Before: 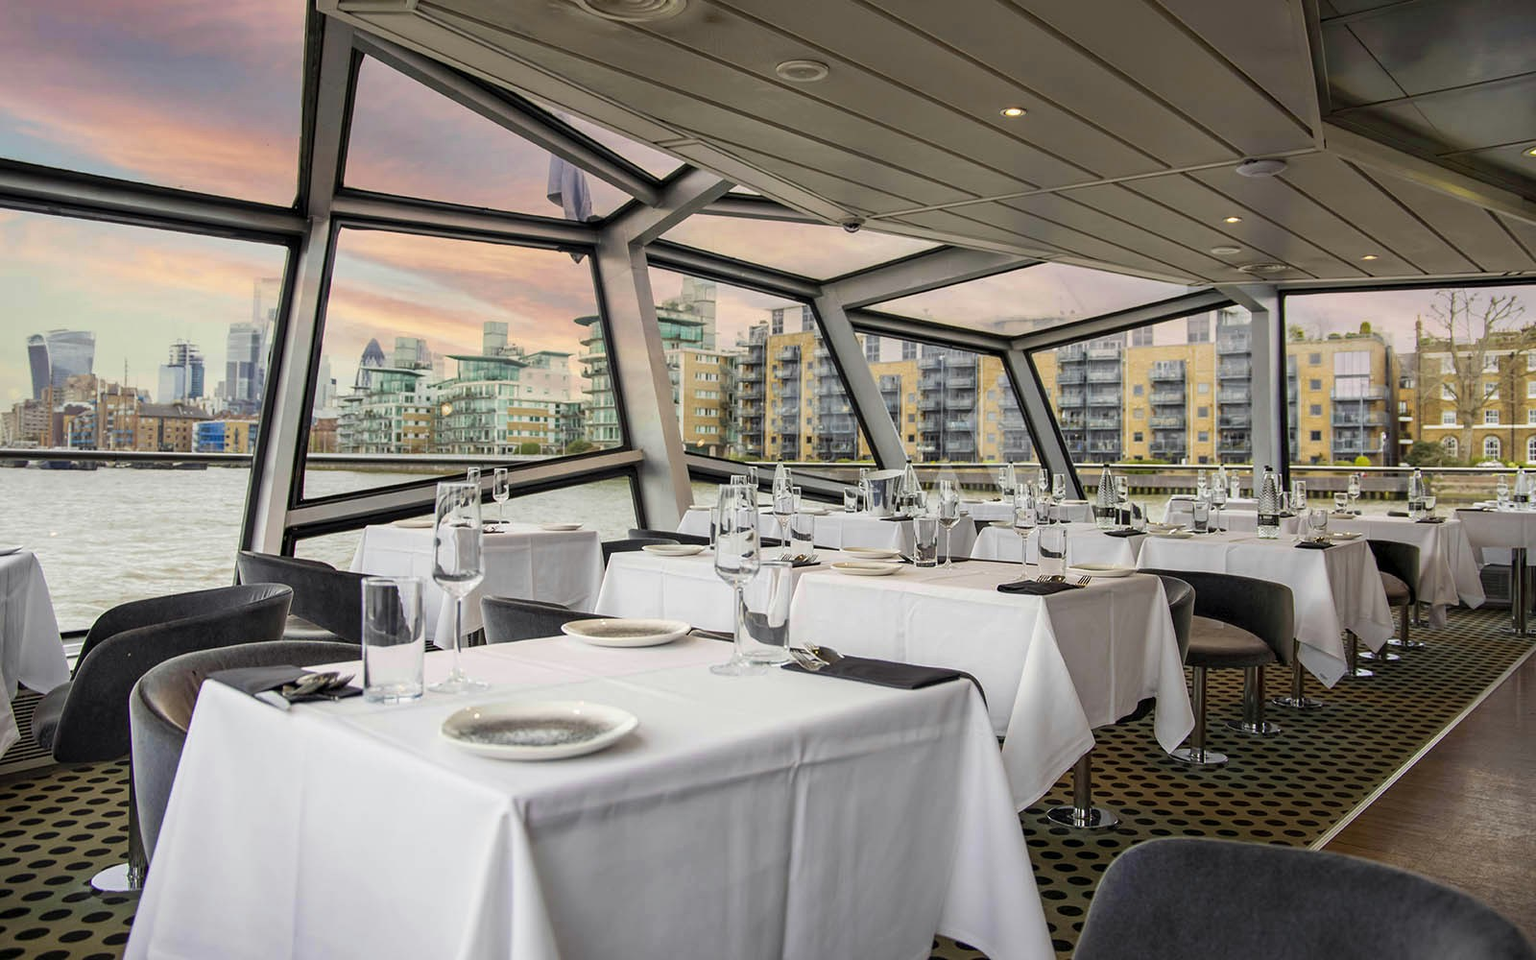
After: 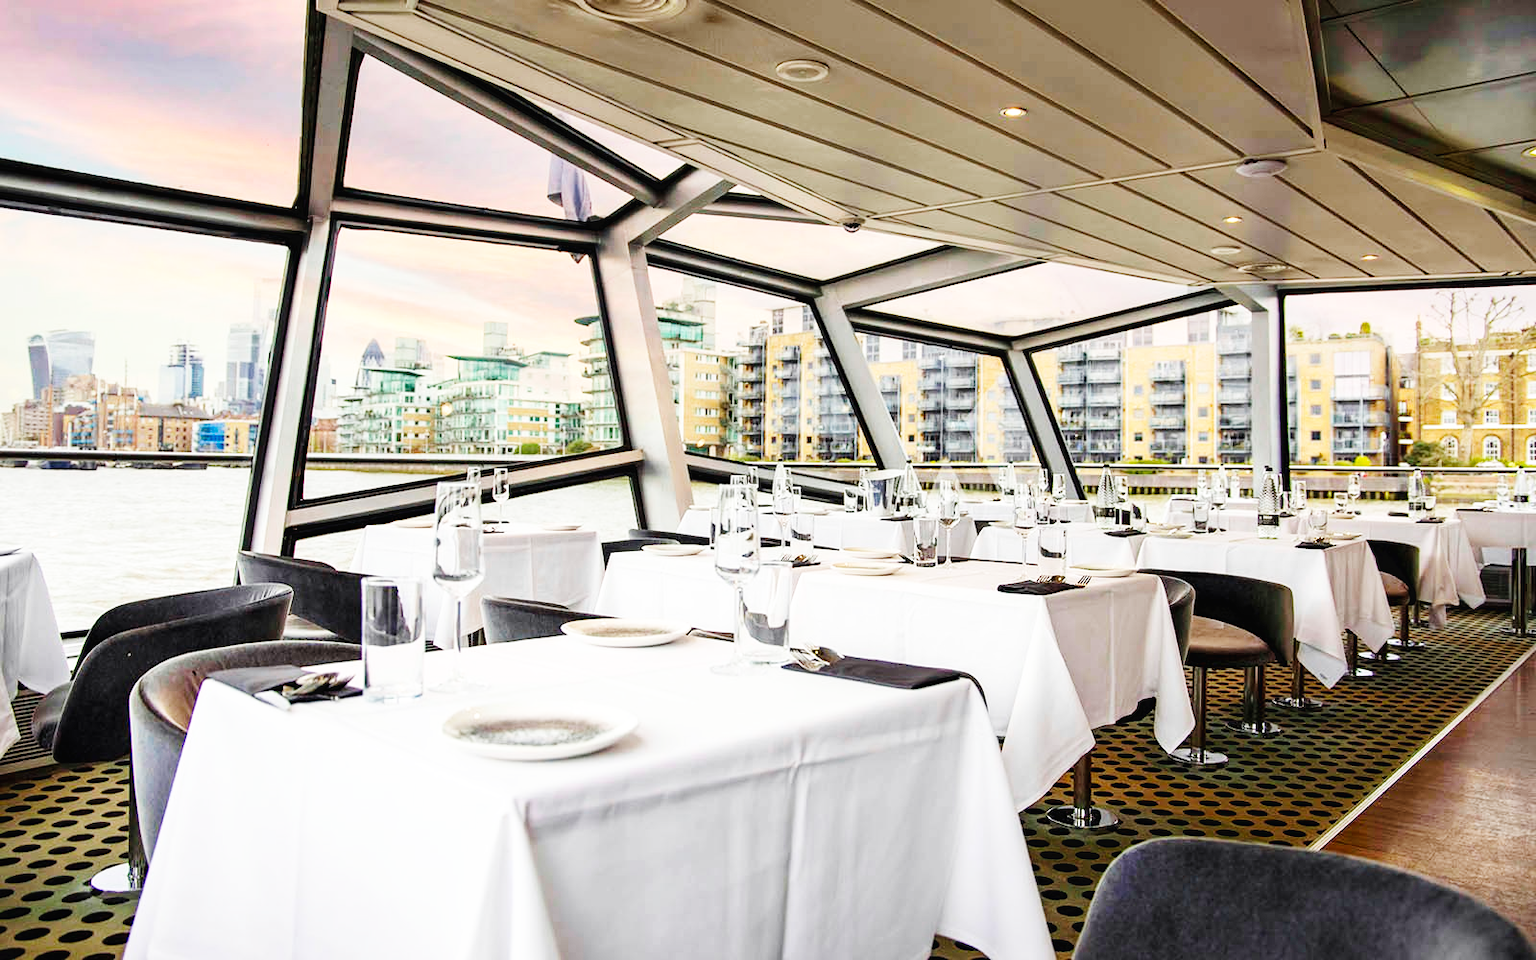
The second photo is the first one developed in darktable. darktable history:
base curve: curves: ch0 [(0, 0.003) (0.001, 0.002) (0.006, 0.004) (0.02, 0.022) (0.048, 0.086) (0.094, 0.234) (0.162, 0.431) (0.258, 0.629) (0.385, 0.8) (0.548, 0.918) (0.751, 0.988) (1, 1)], preserve colors none
contrast equalizer: octaves 7, y [[0.5 ×6], [0.5 ×6], [0.5, 0.5, 0.501, 0.545, 0.707, 0.863], [0 ×6], [0 ×6]]
